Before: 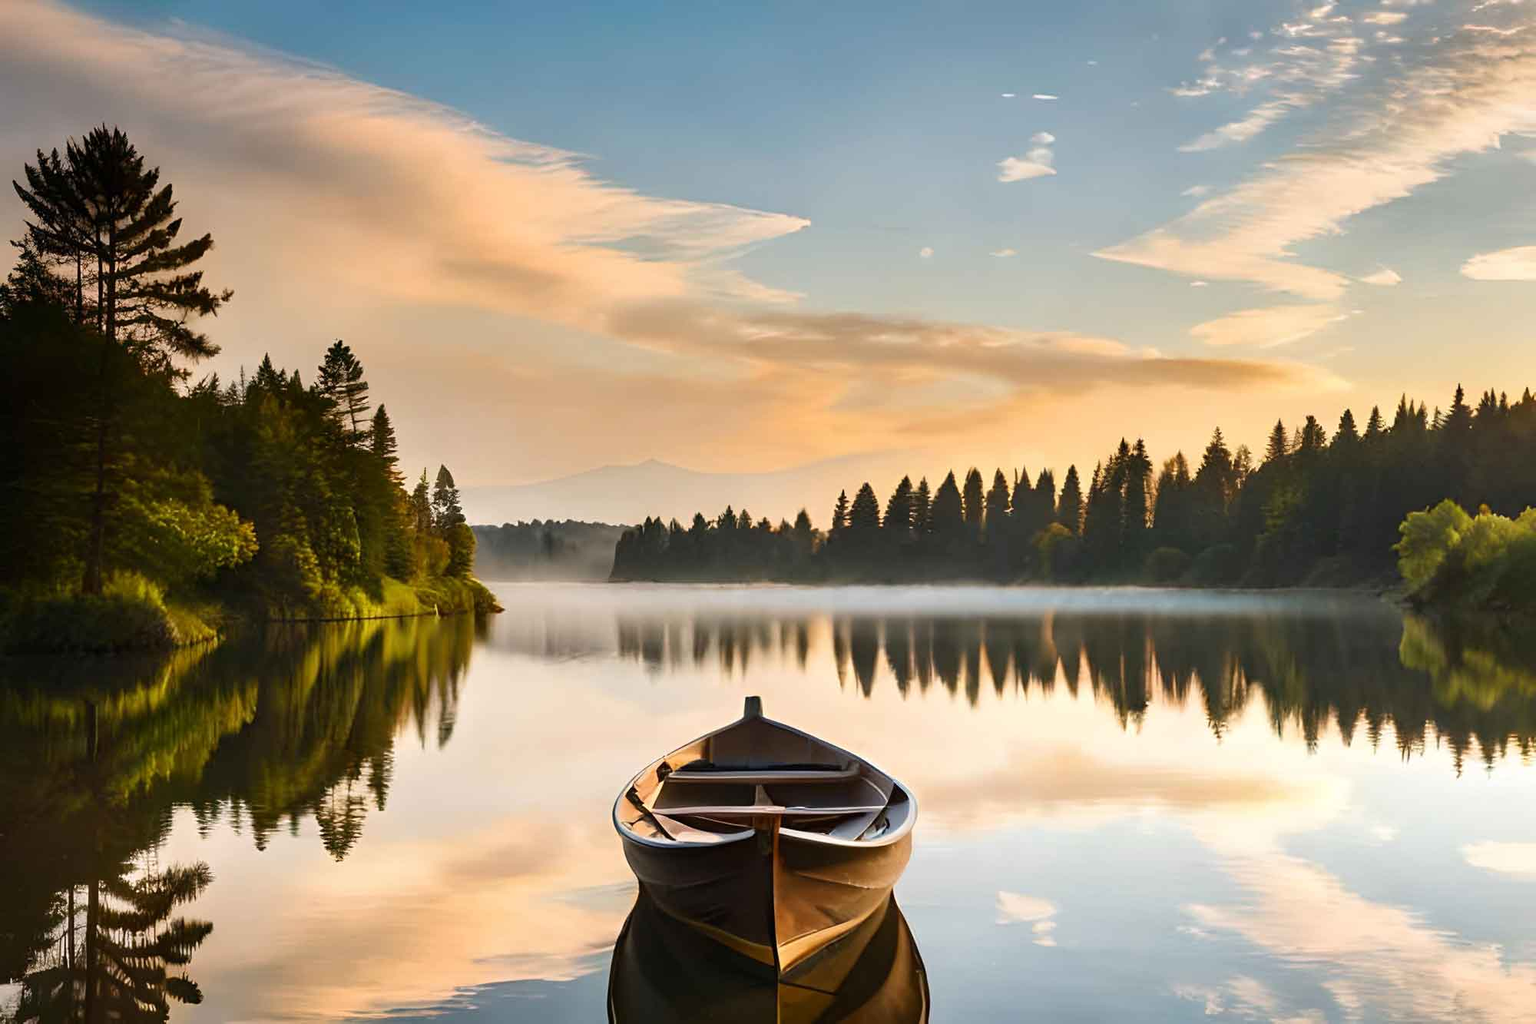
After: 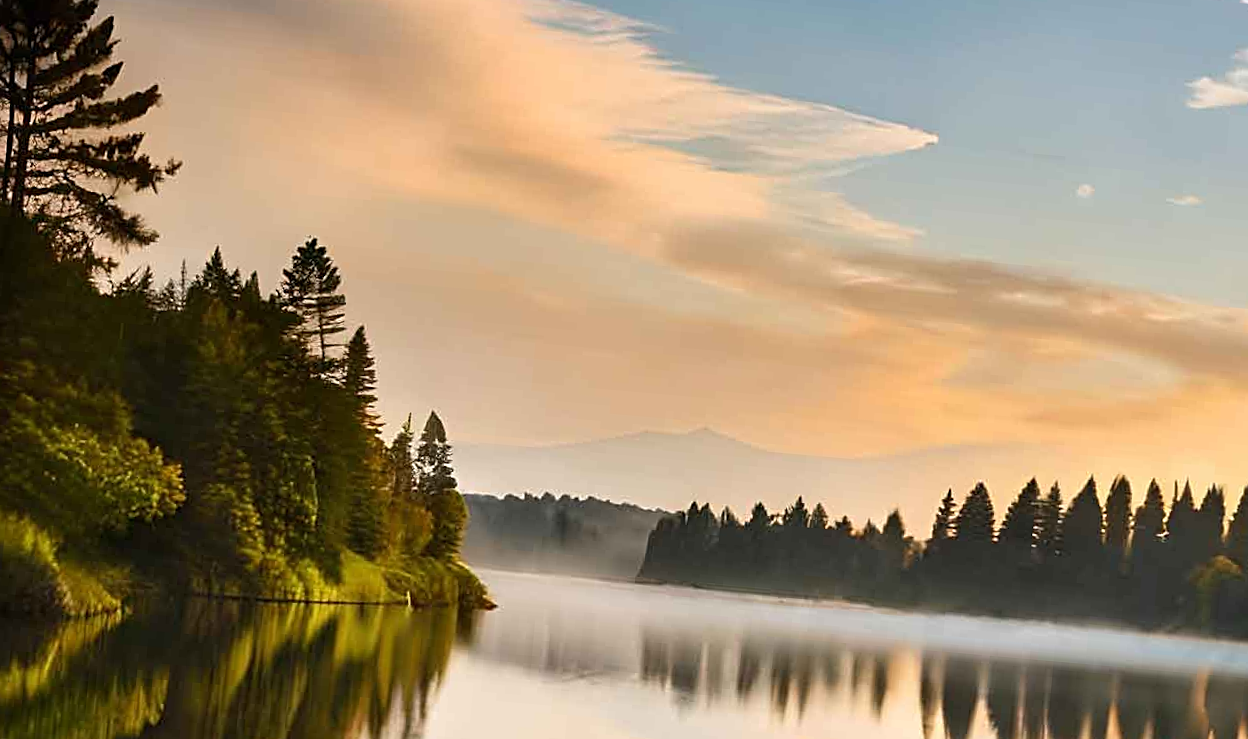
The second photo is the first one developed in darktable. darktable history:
sharpen: on, module defaults
crop and rotate: angle -4.99°, left 2.122%, top 6.945%, right 27.566%, bottom 30.519%
